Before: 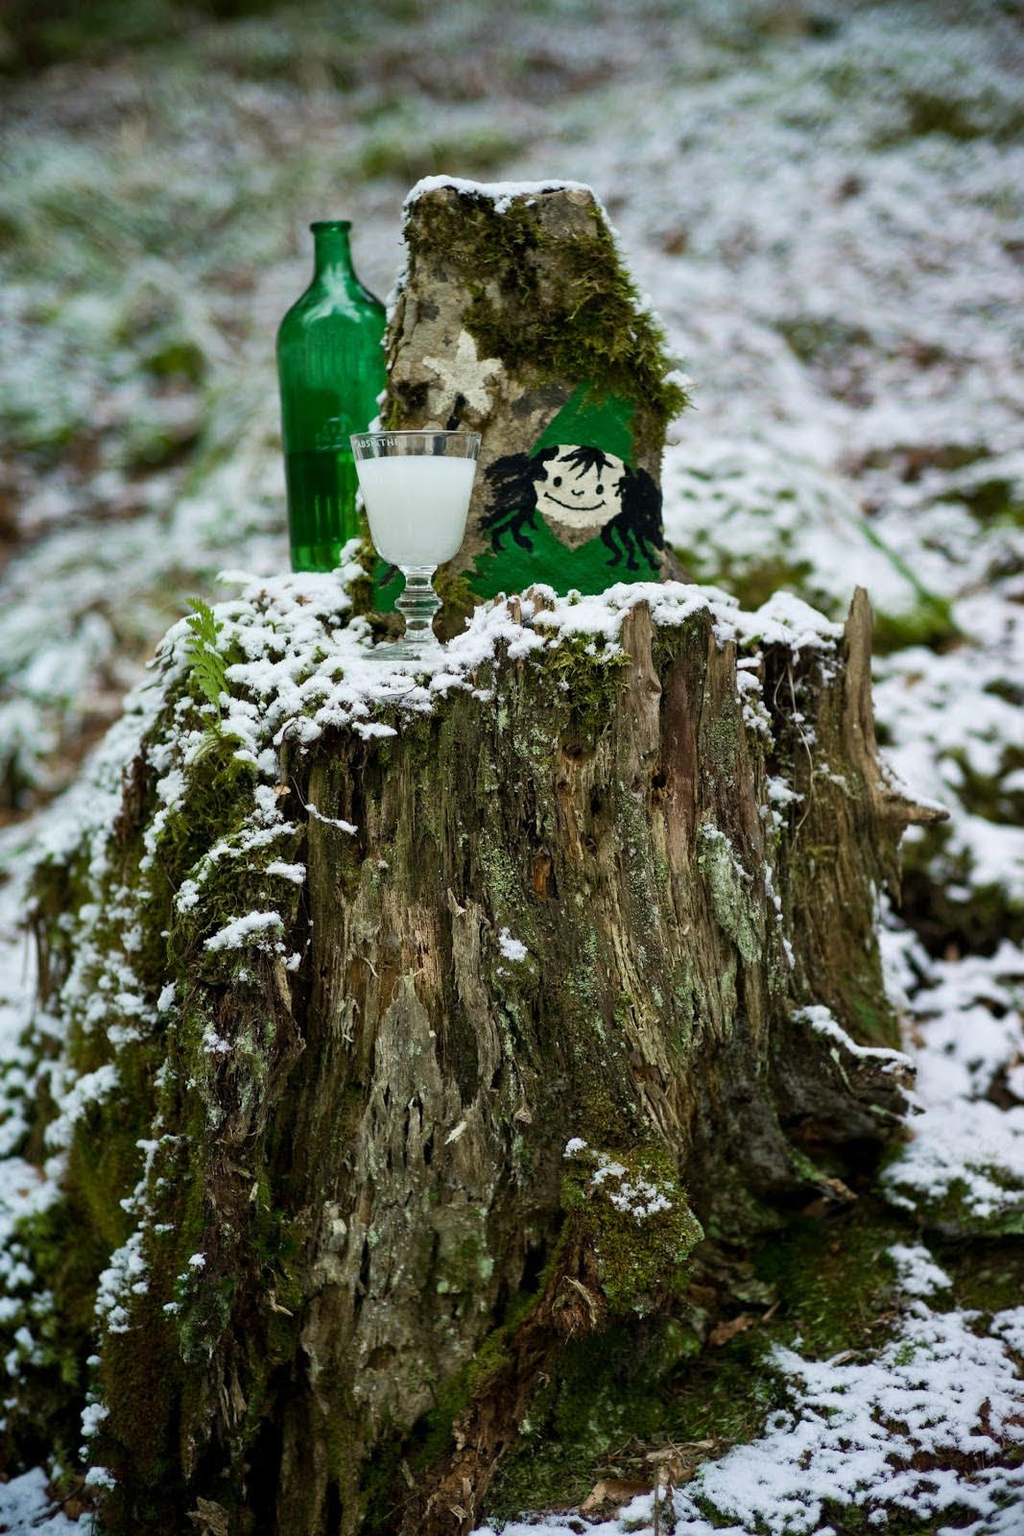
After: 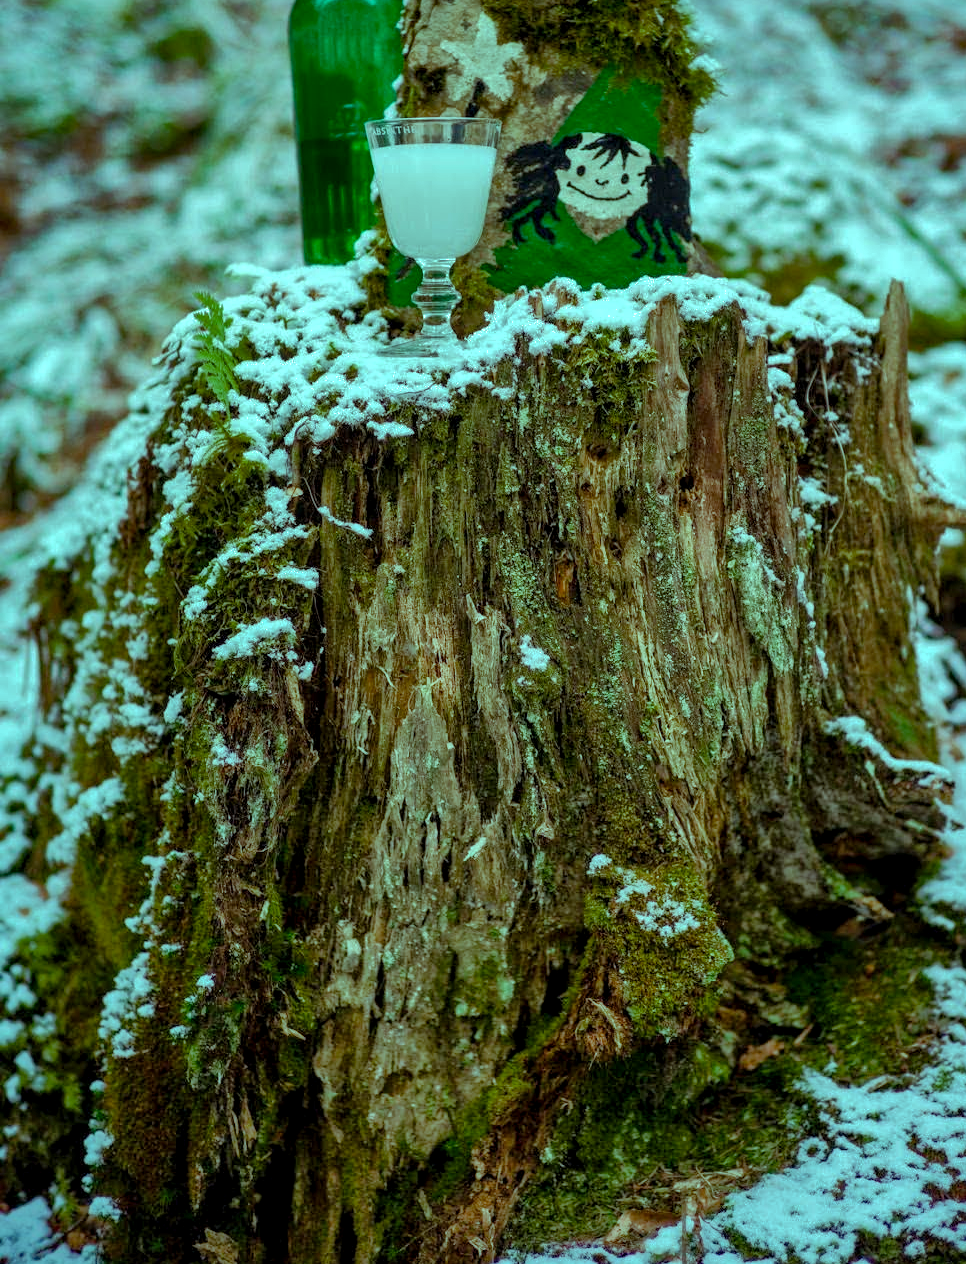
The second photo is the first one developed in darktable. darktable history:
crop: top 20.732%, right 9.415%, bottom 0.261%
color balance rgb: highlights gain › chroma 7.566%, highlights gain › hue 183.37°, perceptual saturation grading › global saturation 20%, perceptual saturation grading › highlights -50.096%, perceptual saturation grading › shadows 30.819%
local contrast: detail 130%
shadows and highlights: highlights -59.93
